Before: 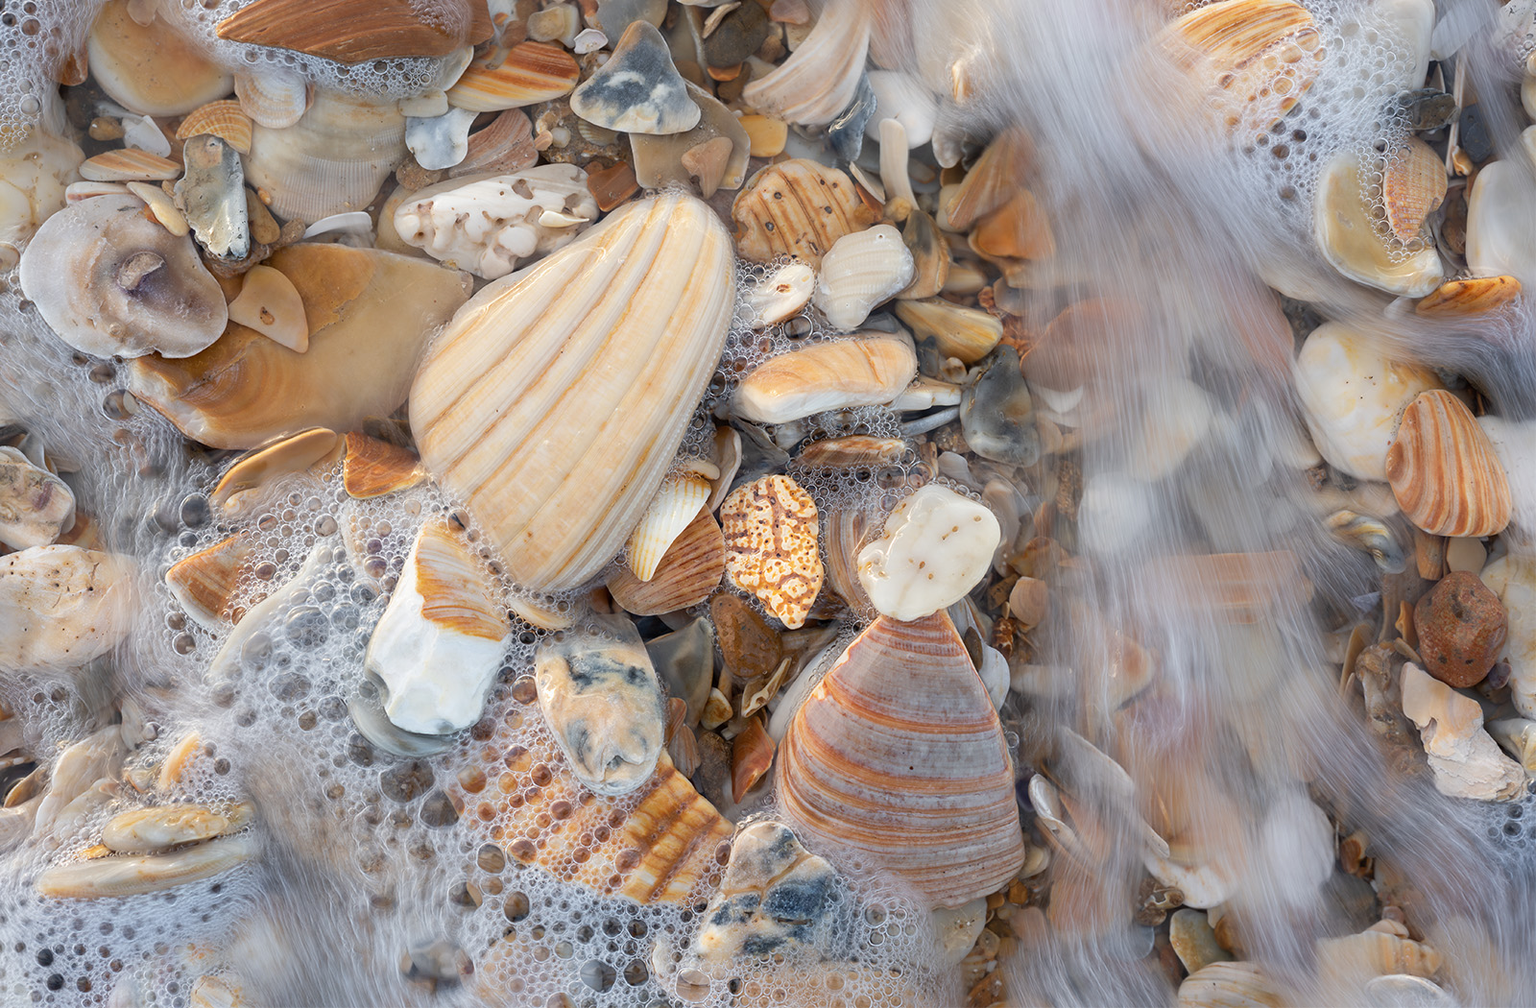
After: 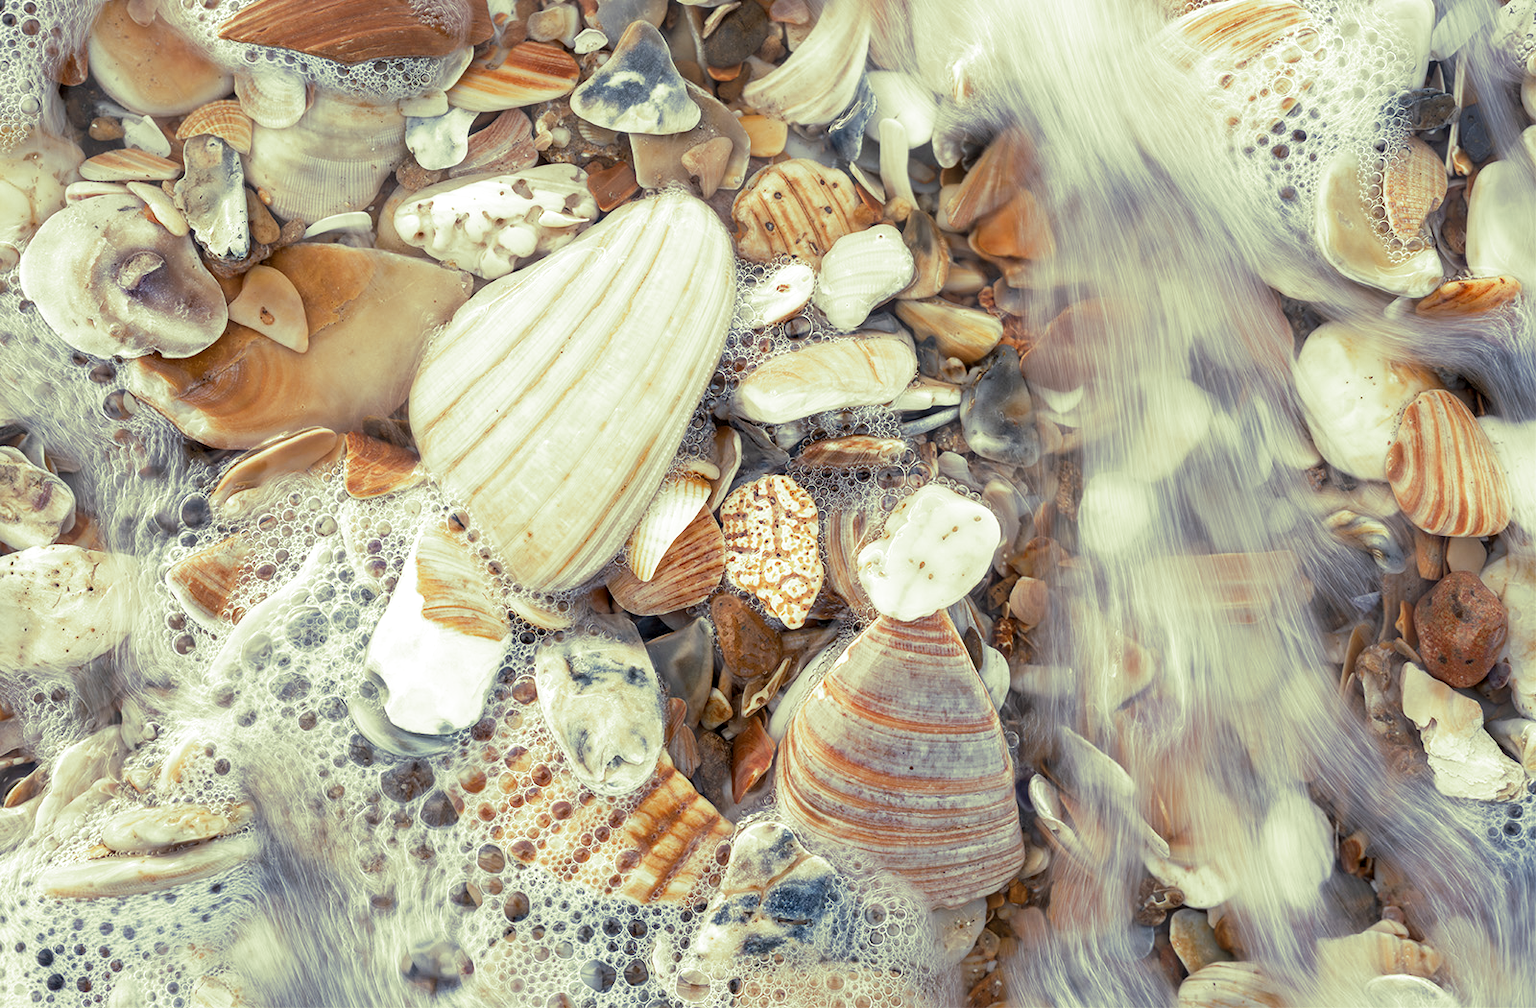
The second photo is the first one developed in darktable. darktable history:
base curve: curves: ch0 [(0, 0) (0.688, 0.865) (1, 1)], preserve colors none
split-toning: shadows › hue 290.82°, shadows › saturation 0.34, highlights › saturation 0.38, balance 0, compress 50%
local contrast: on, module defaults
exposure: compensate highlight preservation false
